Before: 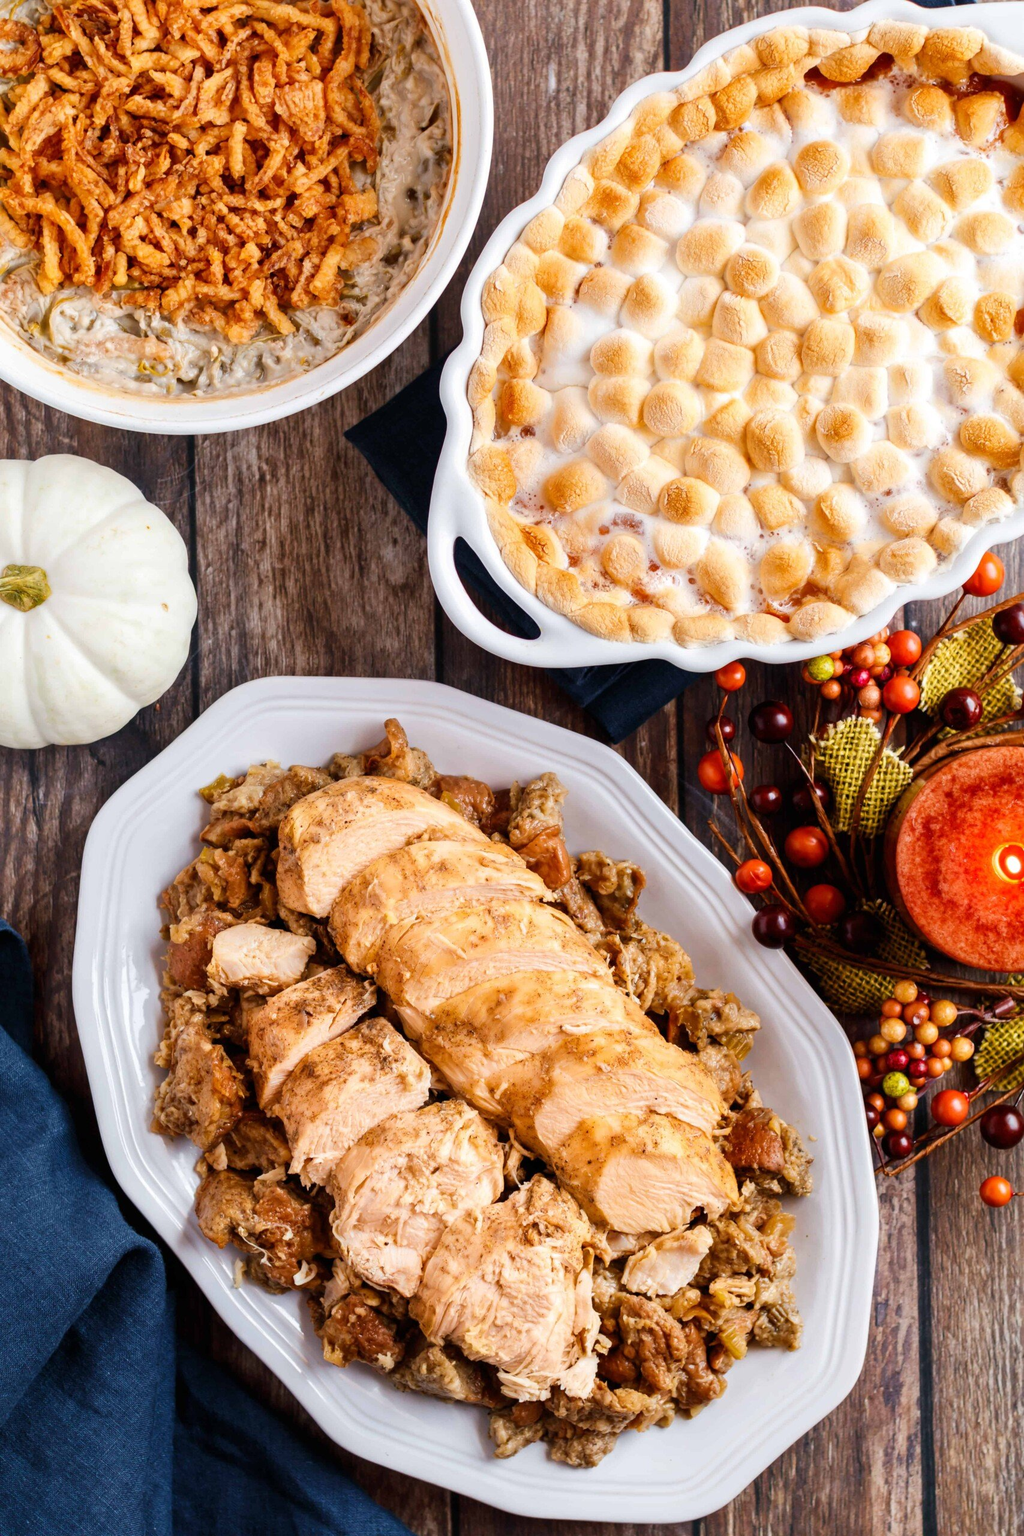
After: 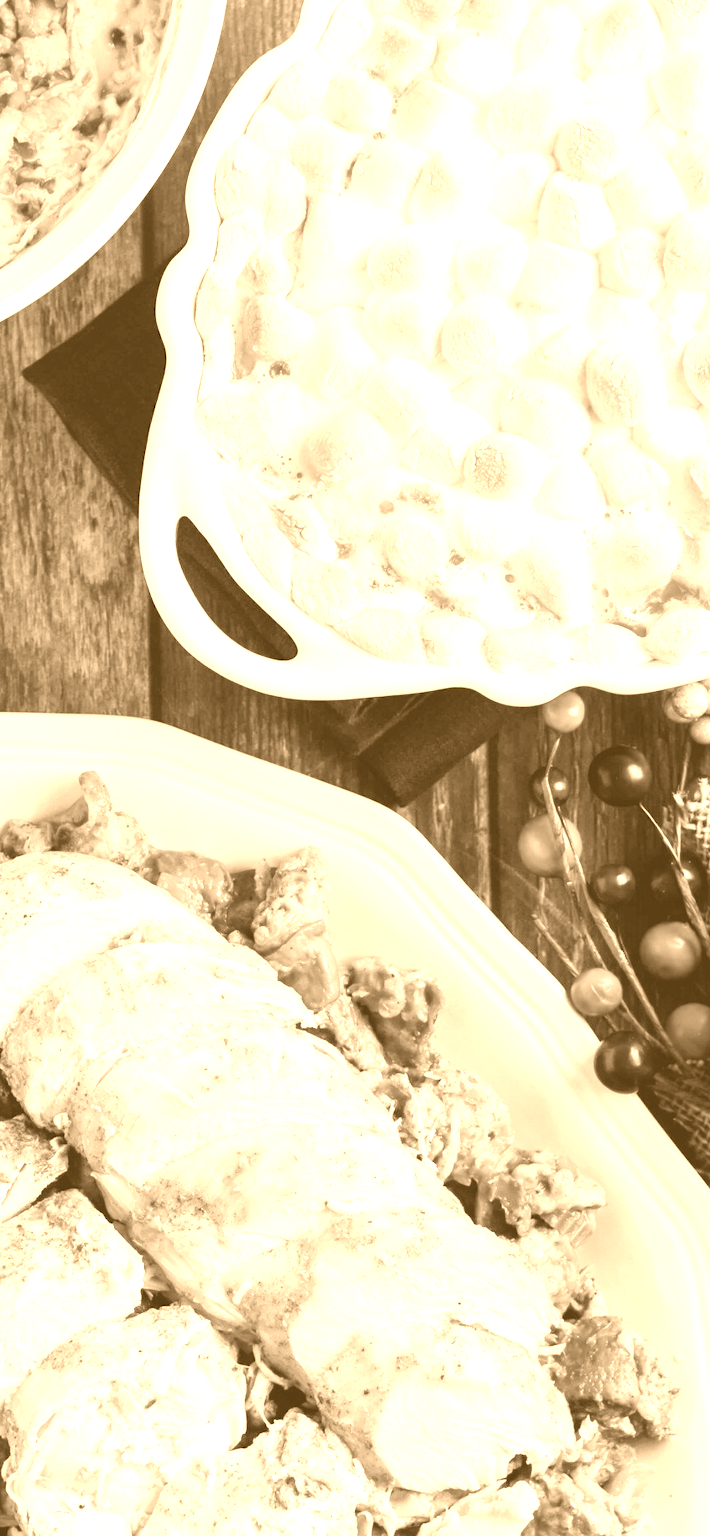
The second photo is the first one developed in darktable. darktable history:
base curve: curves: ch0 [(0, 0) (0.158, 0.273) (0.879, 0.895) (1, 1)], preserve colors none
colorize: hue 28.8°, source mix 100%
crop: left 32.075%, top 10.976%, right 18.355%, bottom 17.596%
